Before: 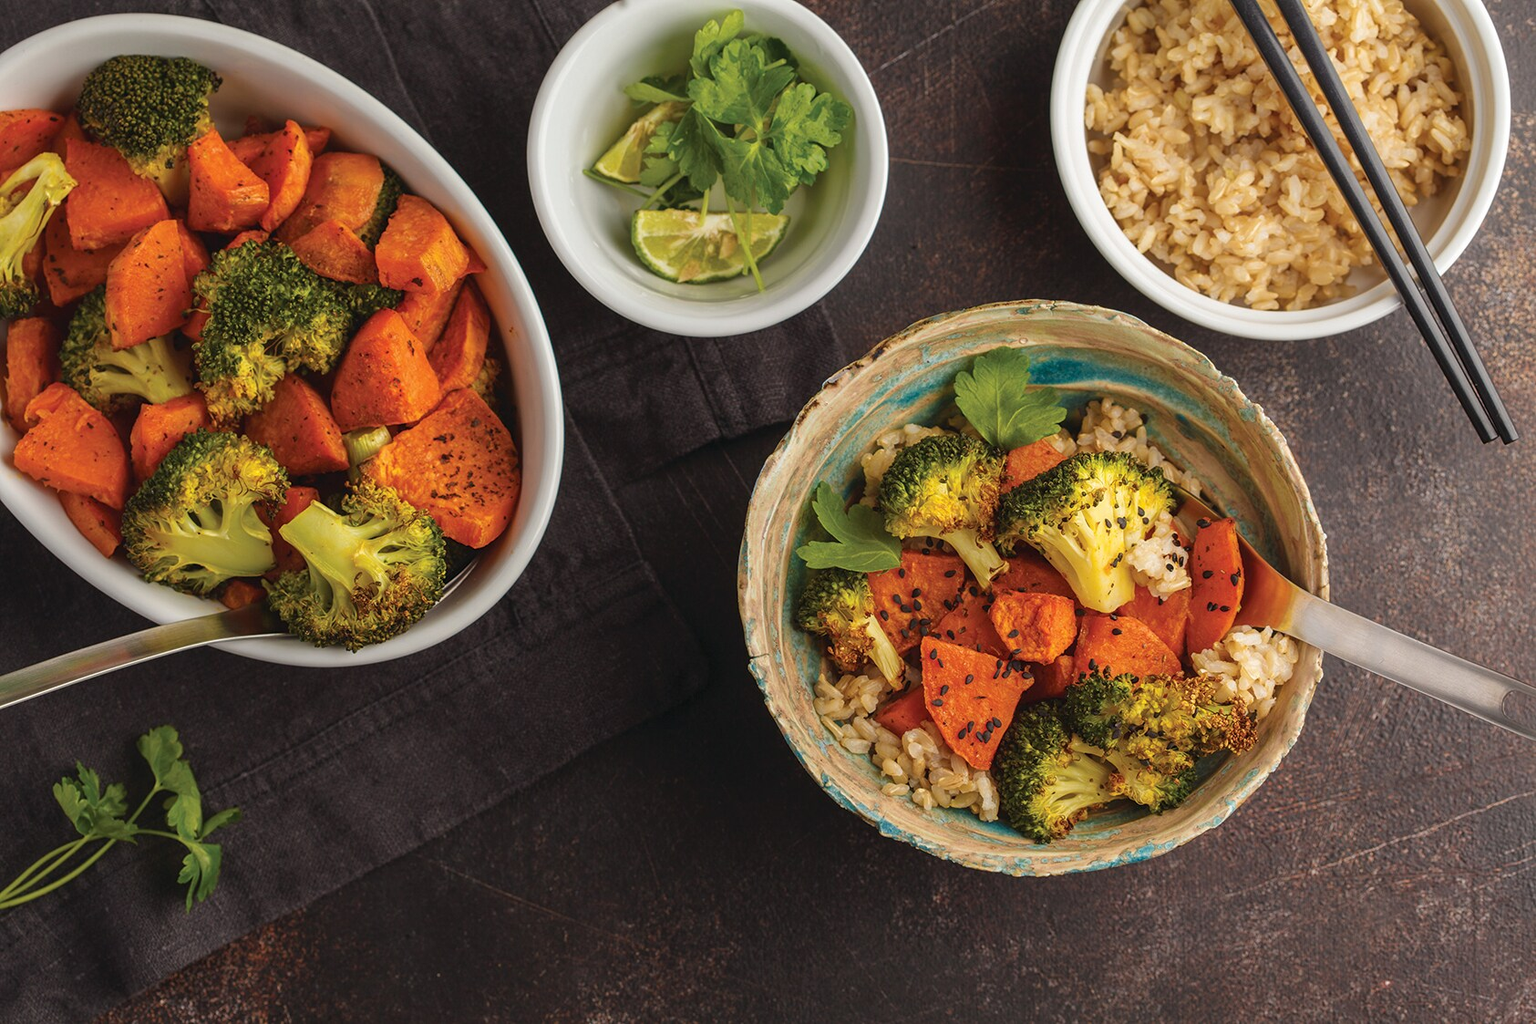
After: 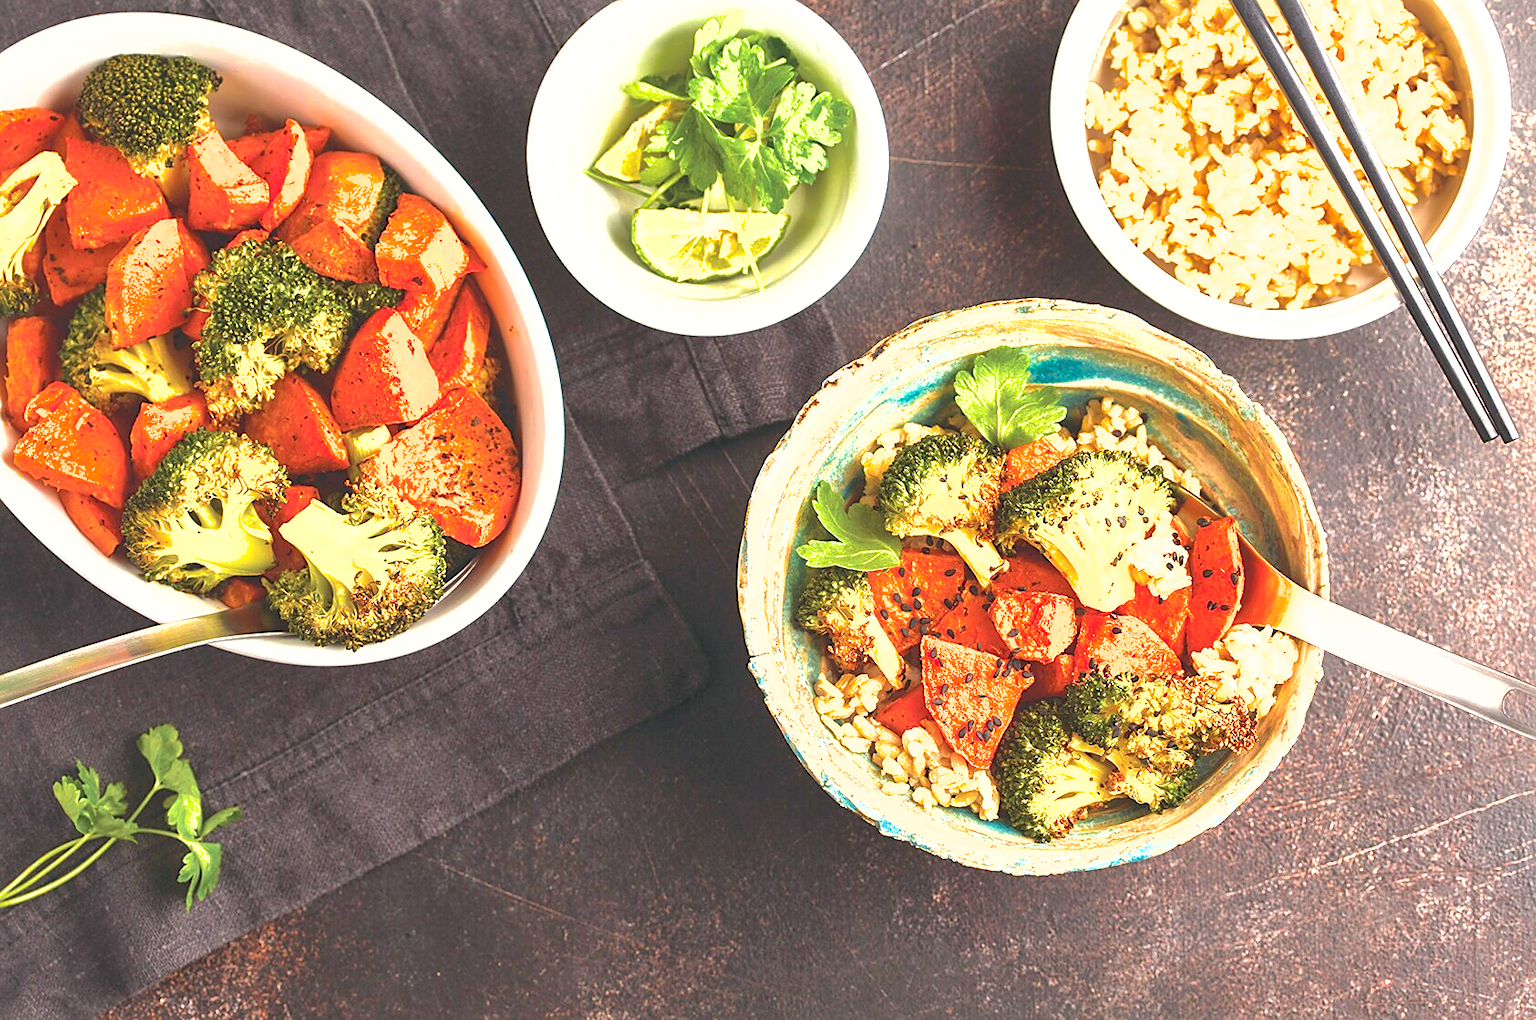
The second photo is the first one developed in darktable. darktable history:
crop: top 0.104%, bottom 0.137%
exposure: exposure 2.025 EV, compensate exposure bias true, compensate highlight preservation false
sharpen: radius 1.853, amount 0.396, threshold 1.492
shadows and highlights: on, module defaults
